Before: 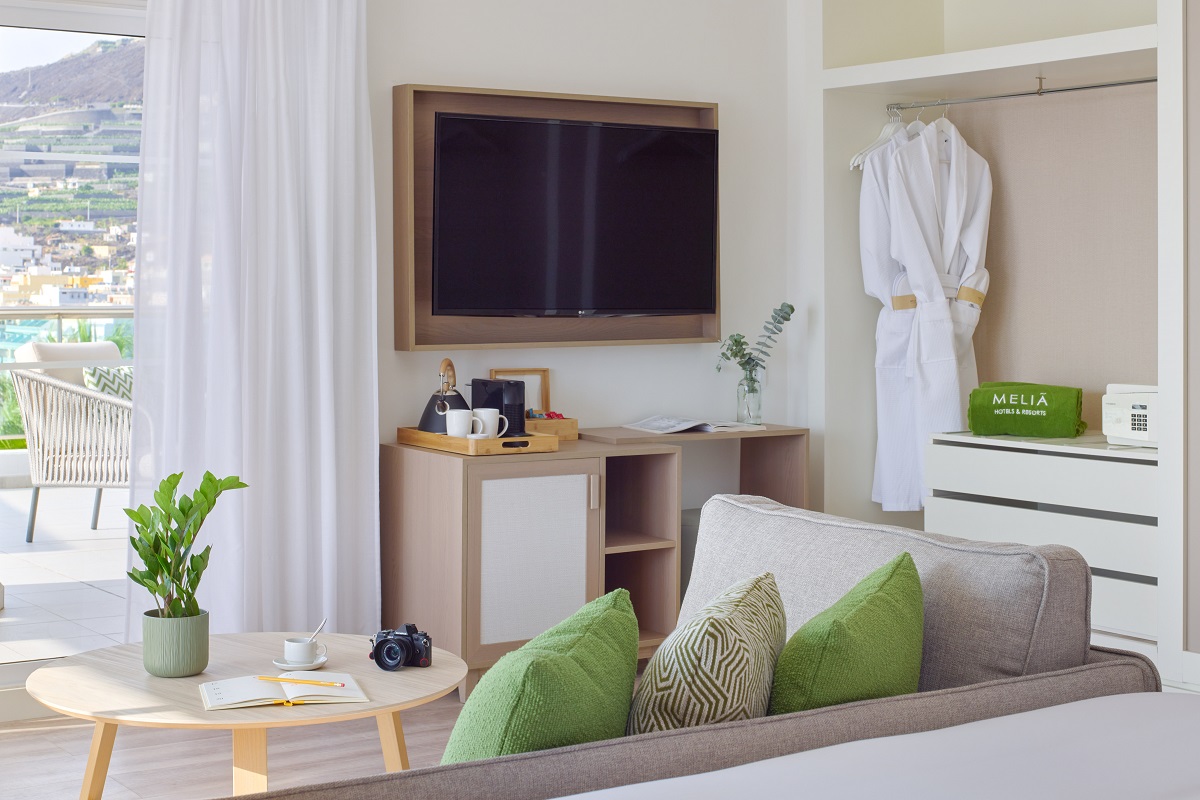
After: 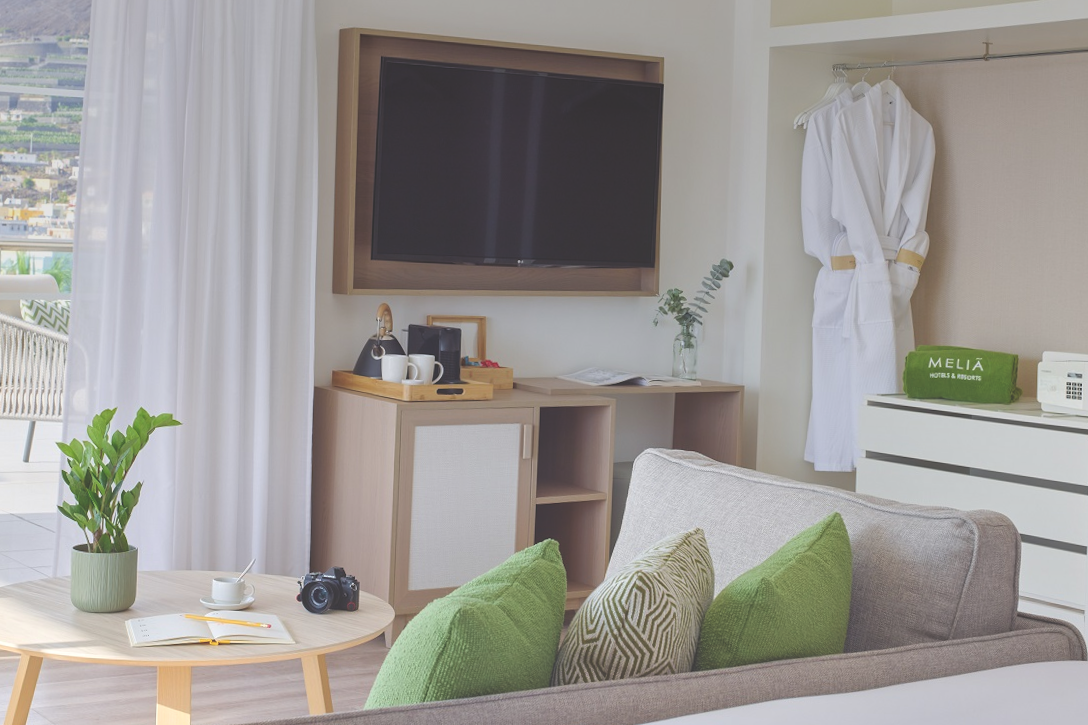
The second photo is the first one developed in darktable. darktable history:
exposure: black level correction -0.041, exposure 0.064 EV, compensate highlight preservation false
crop and rotate: angle -1.96°, left 3.097%, top 4.154%, right 1.586%, bottom 0.529%
graduated density: on, module defaults
